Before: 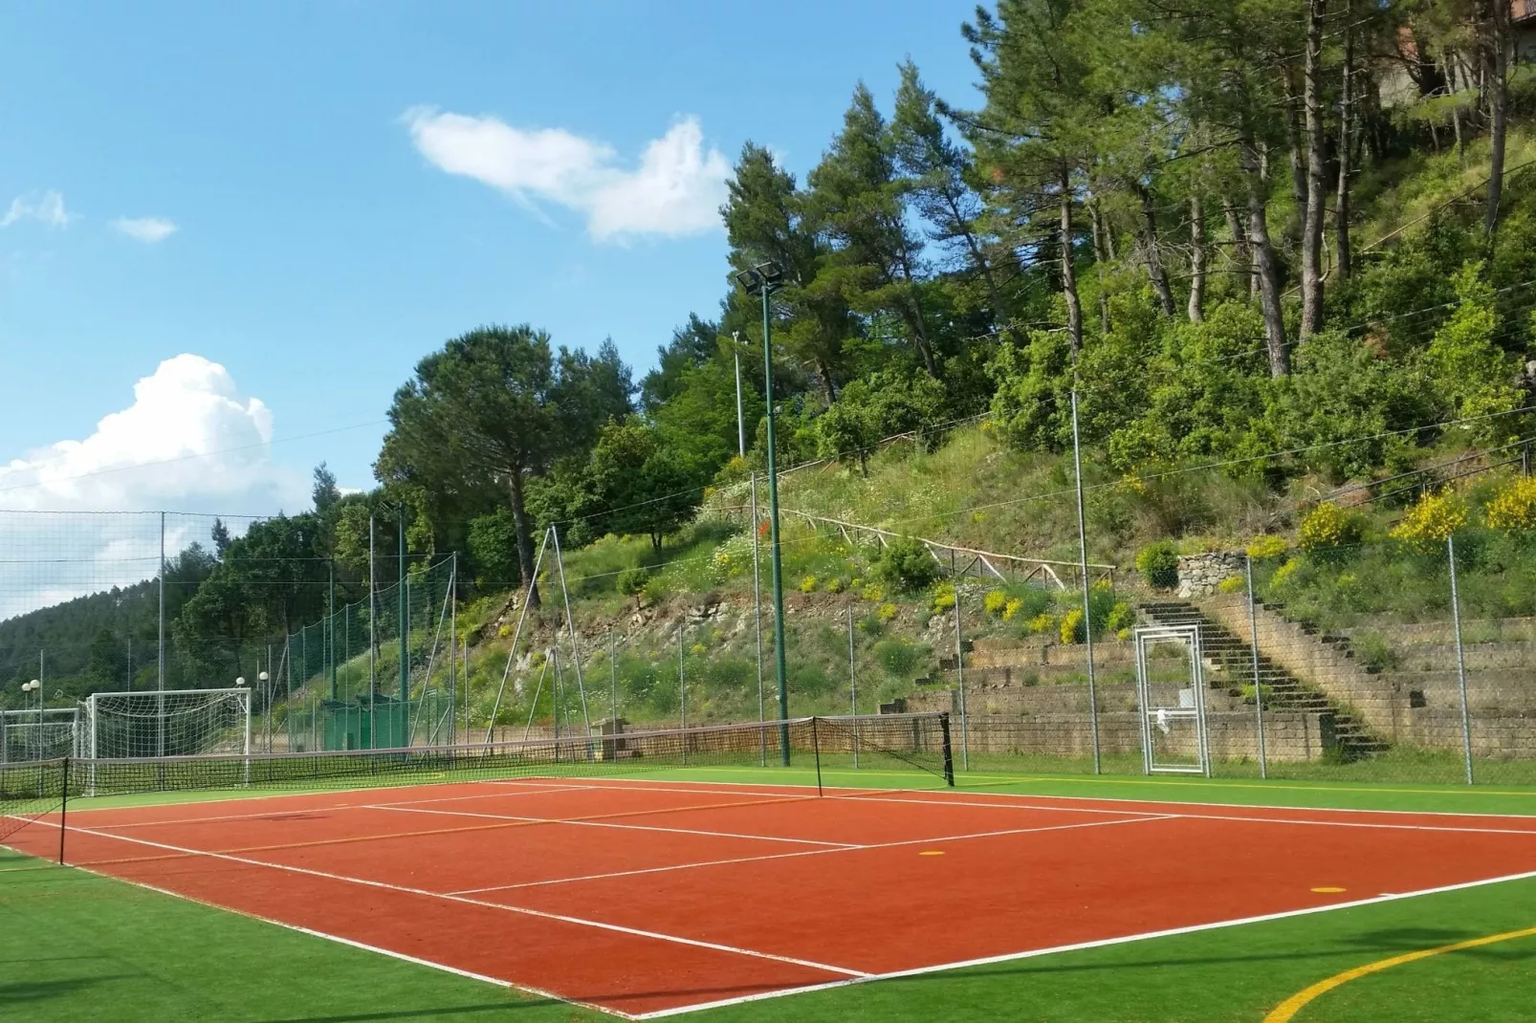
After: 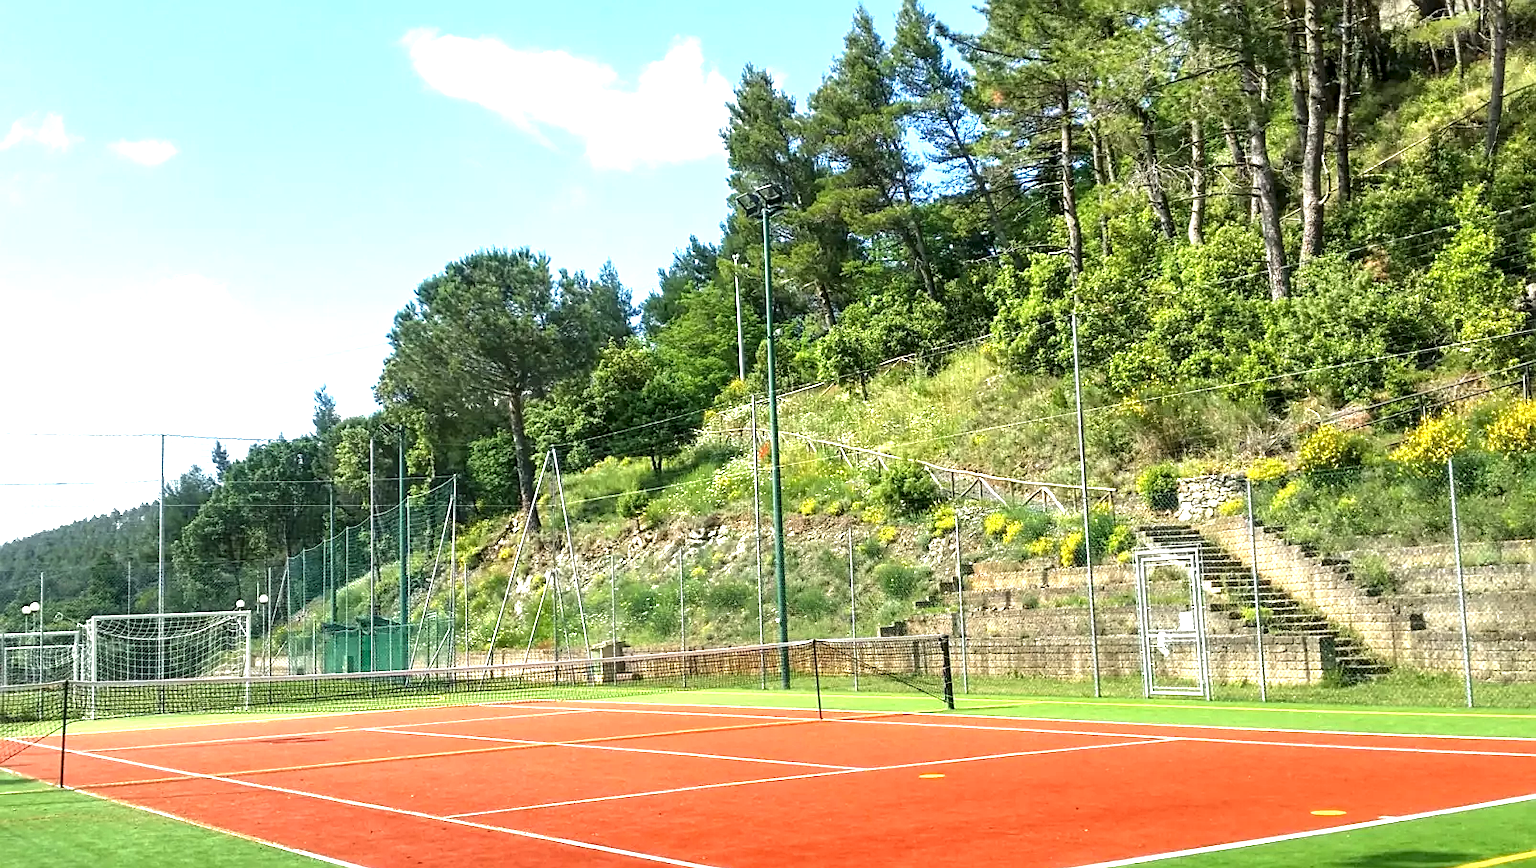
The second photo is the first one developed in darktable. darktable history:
exposure: black level correction 0, exposure 1.194 EV, compensate highlight preservation false
crop: top 7.604%, bottom 7.493%
sharpen: on, module defaults
local contrast: detail 144%
